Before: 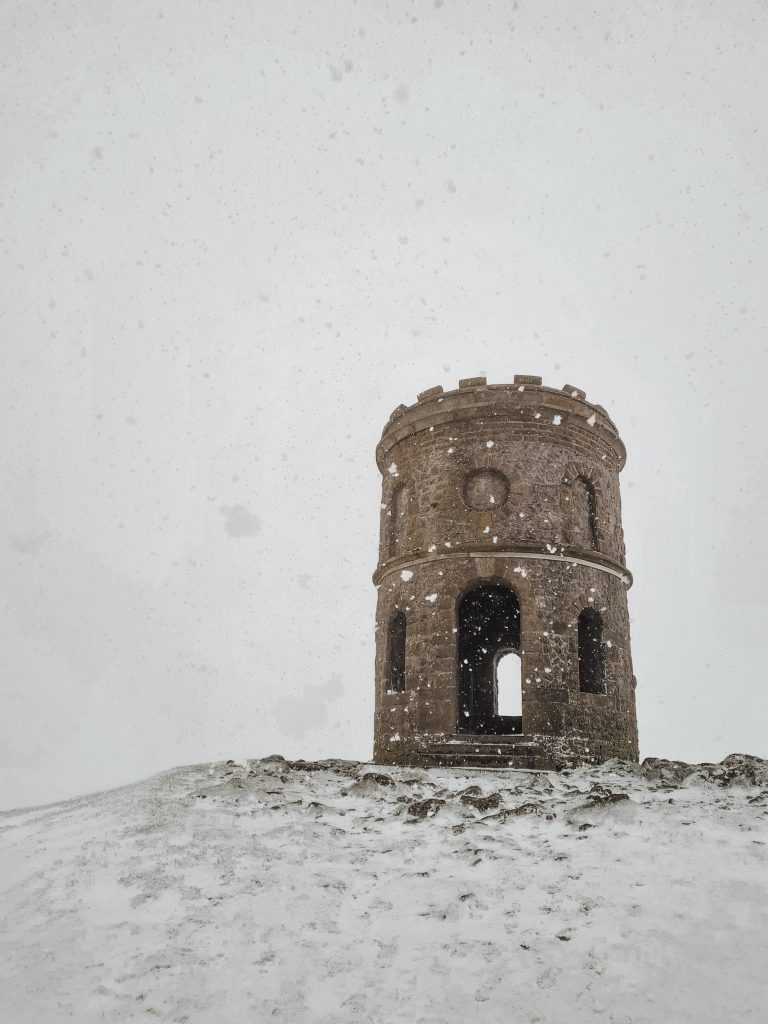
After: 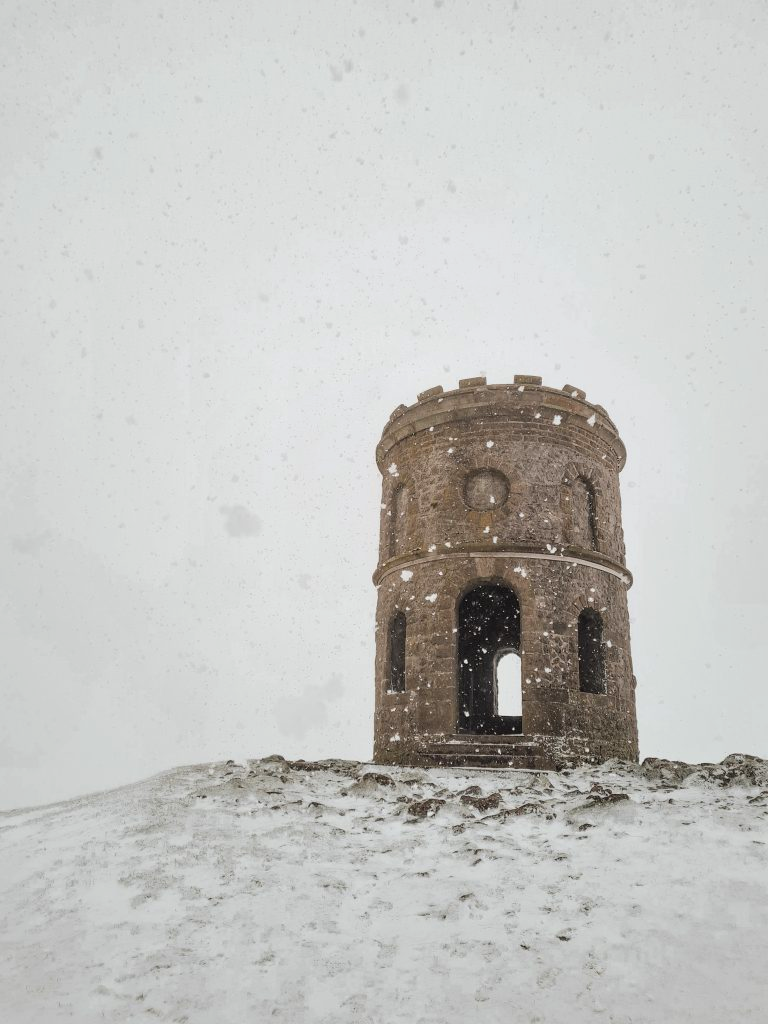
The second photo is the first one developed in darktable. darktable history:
contrast brightness saturation: contrast 0.025, brightness 0.061, saturation 0.13
